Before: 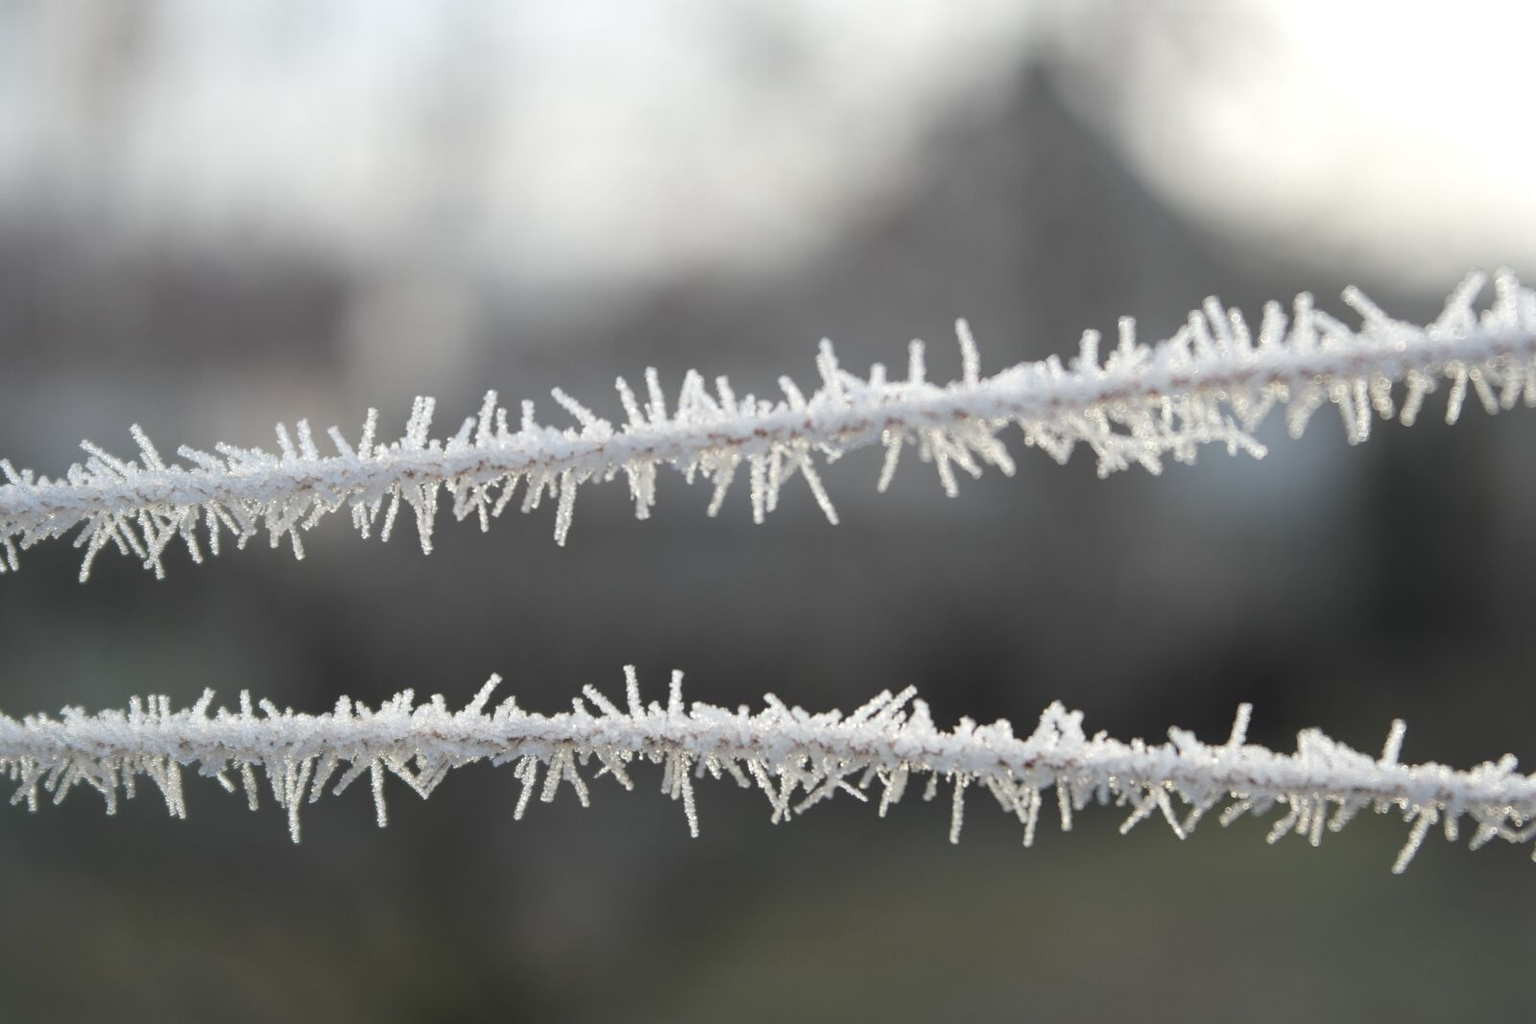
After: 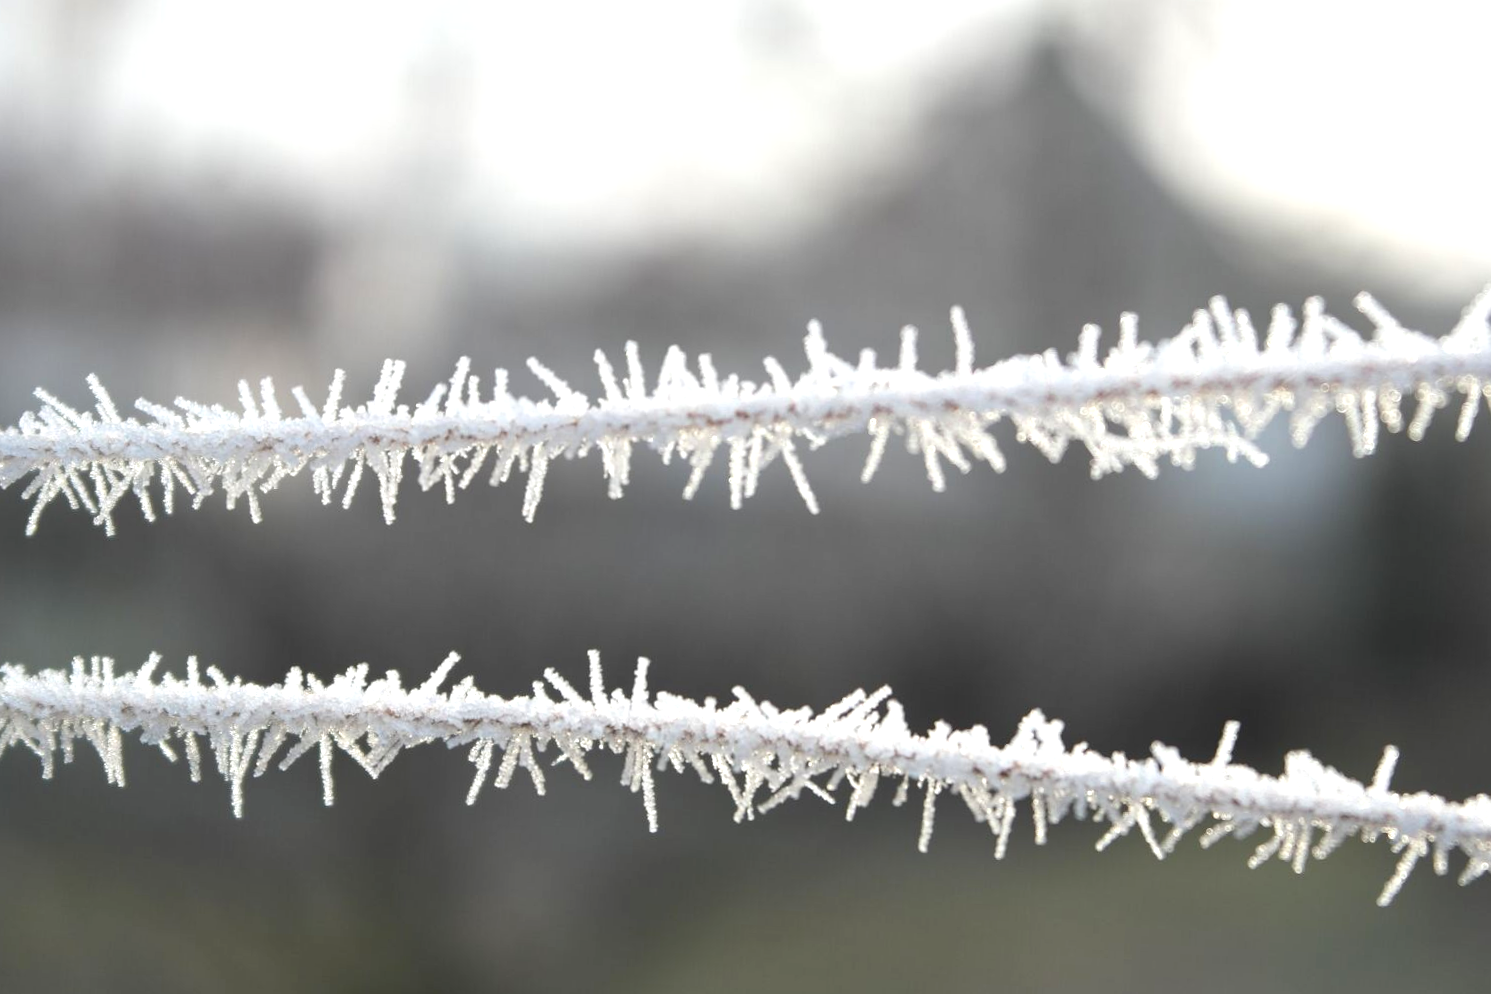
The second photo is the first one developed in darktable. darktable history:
exposure: exposure 0.608 EV, compensate highlight preservation false
crop and rotate: angle -2.82°
